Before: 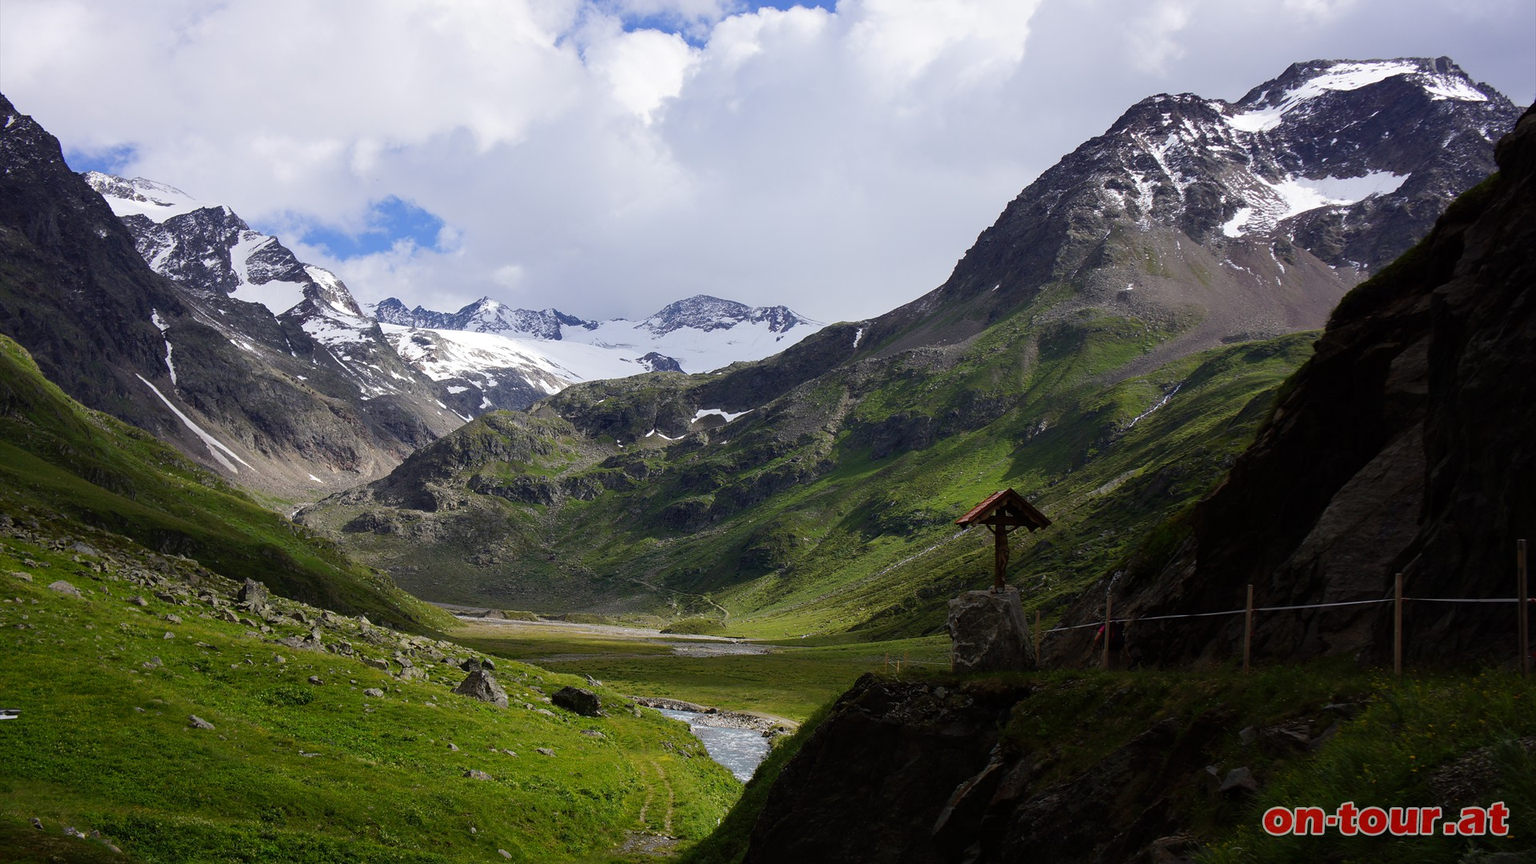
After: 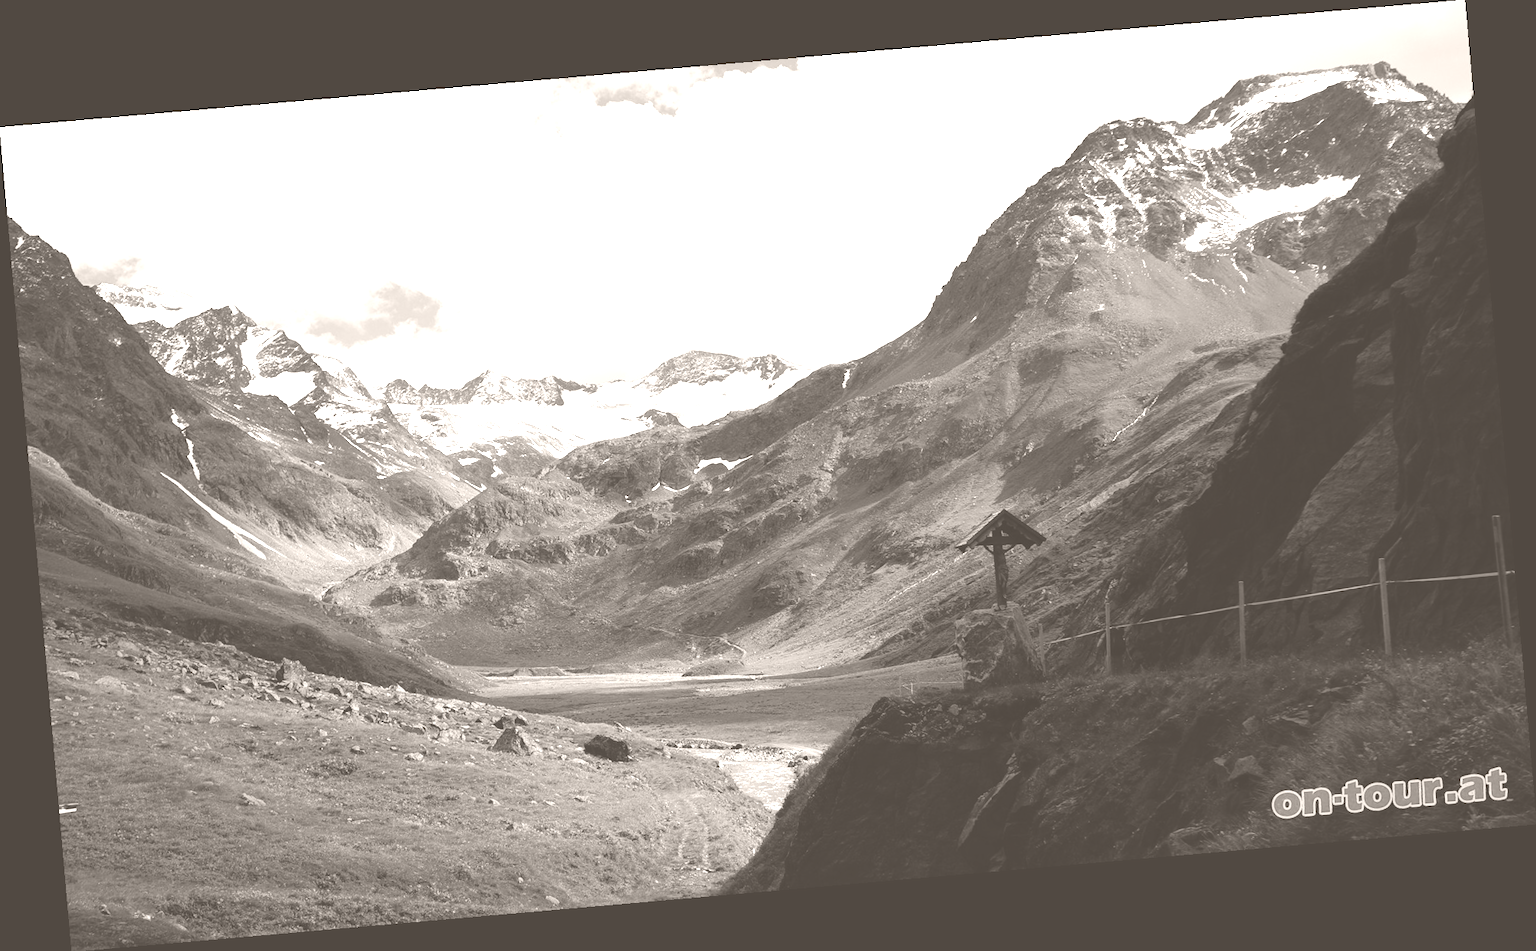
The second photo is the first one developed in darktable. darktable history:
rotate and perspective: rotation -4.98°, automatic cropping off
colorize: hue 34.49°, saturation 35.33%, source mix 100%, lightness 55%, version 1
